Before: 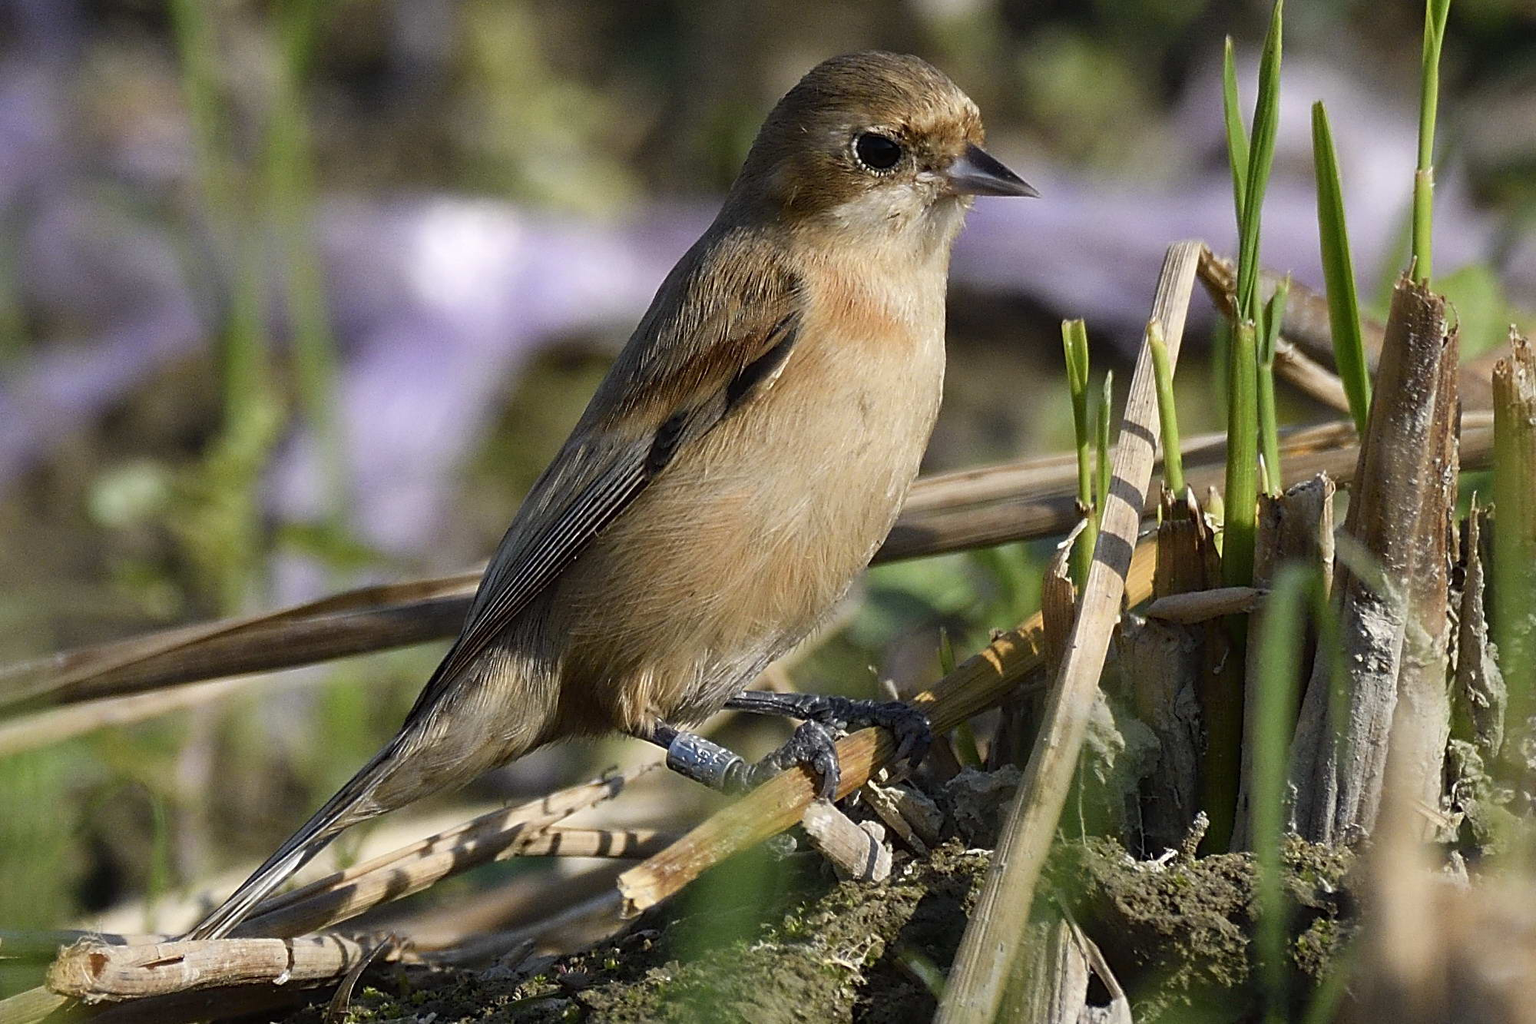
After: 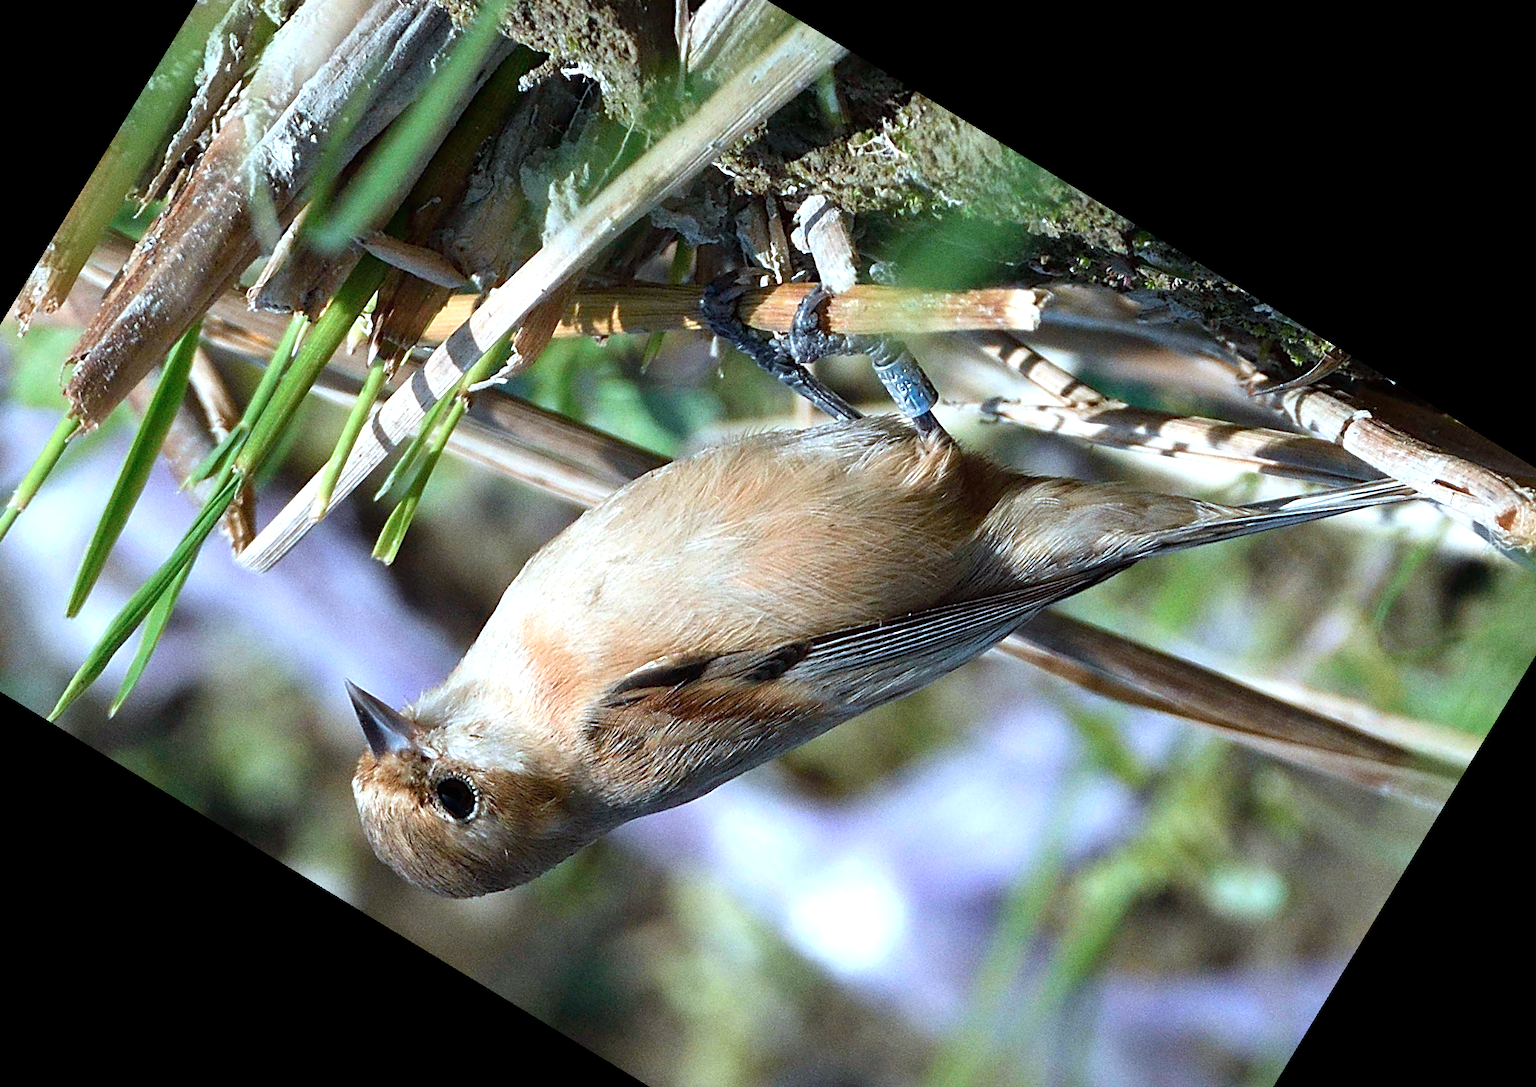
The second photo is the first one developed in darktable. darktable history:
crop and rotate: angle 148.68°, left 9.111%, top 15.603%, right 4.588%, bottom 17.041%
grain: coarseness 0.47 ISO
exposure: exposure 0.77 EV, compensate highlight preservation false
color correction: highlights a* -9.35, highlights b* -23.15
